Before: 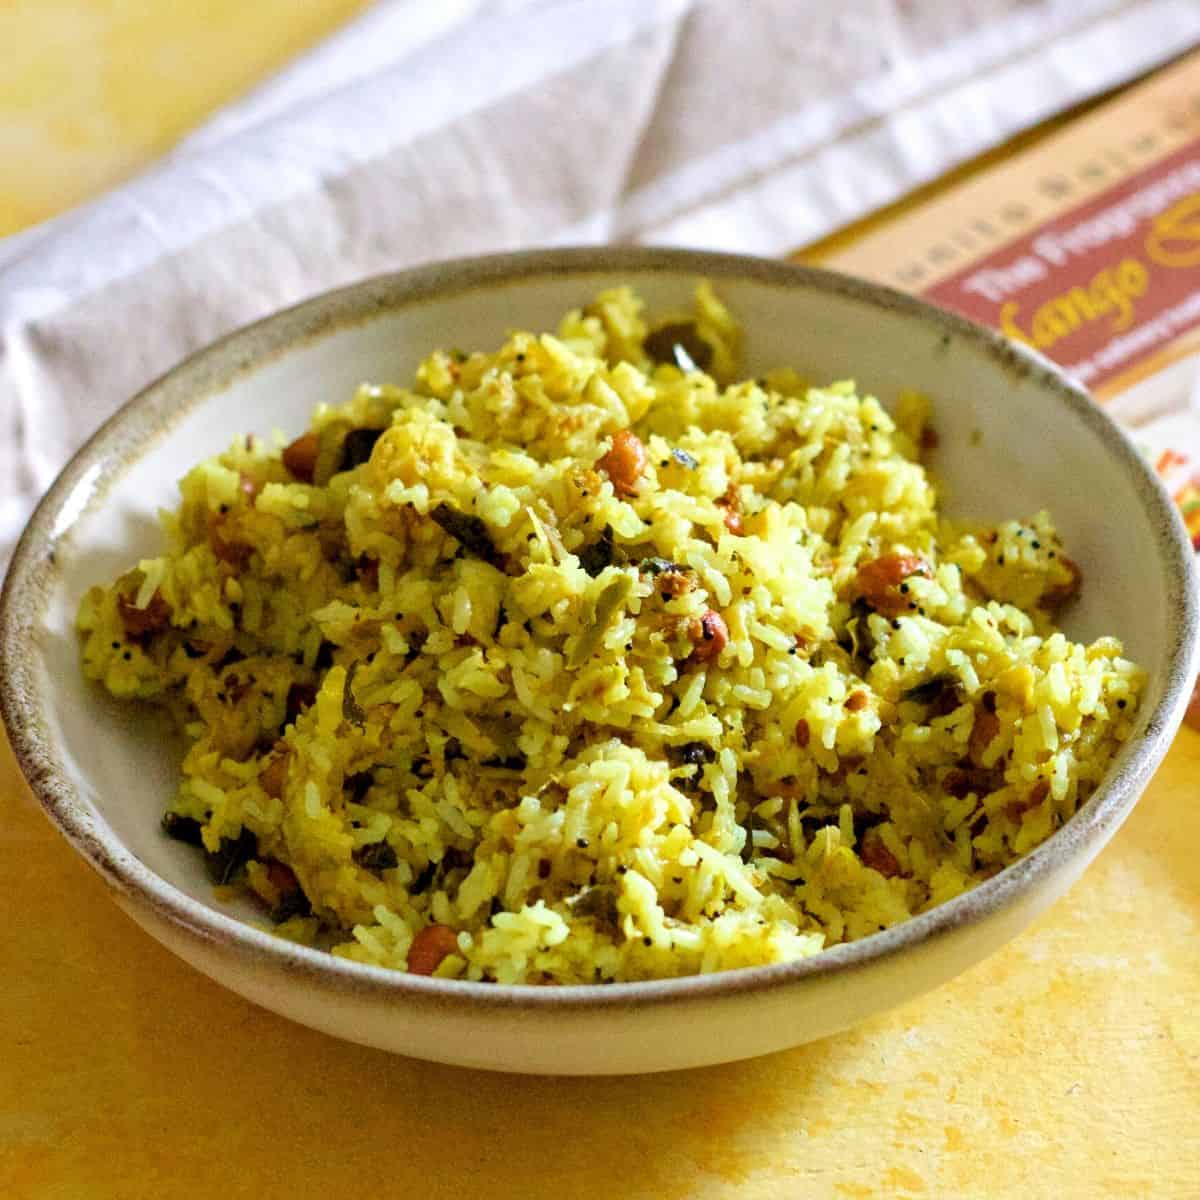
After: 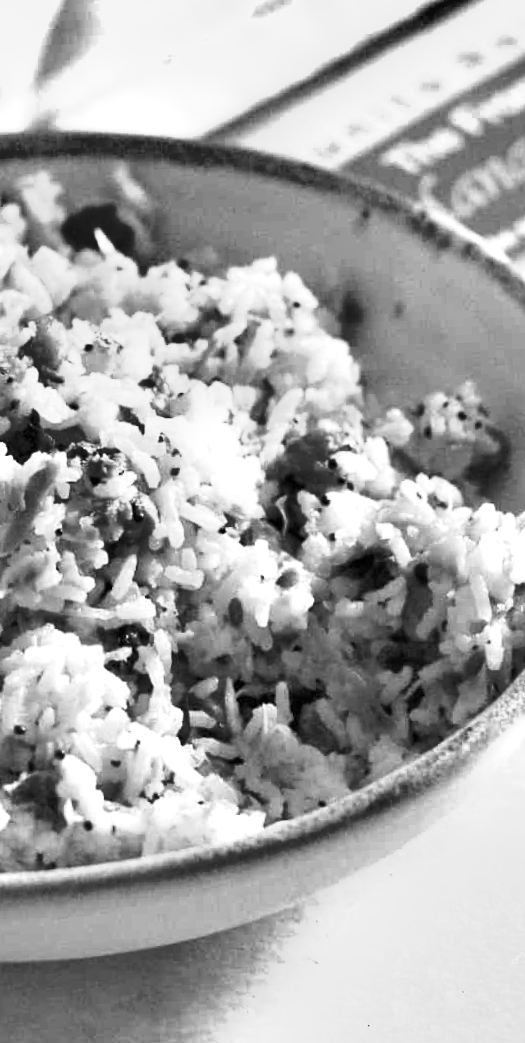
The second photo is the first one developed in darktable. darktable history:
monochrome: a 14.95, b -89.96
white balance: red 0.948, green 1.02, blue 1.176
shadows and highlights: soften with gaussian
rotate and perspective: rotation -2°, crop left 0.022, crop right 0.978, crop top 0.049, crop bottom 0.951
exposure: black level correction 0, exposure 0.9 EV, compensate exposure bias true, compensate highlight preservation false
crop: left 47.628%, top 6.643%, right 7.874%
